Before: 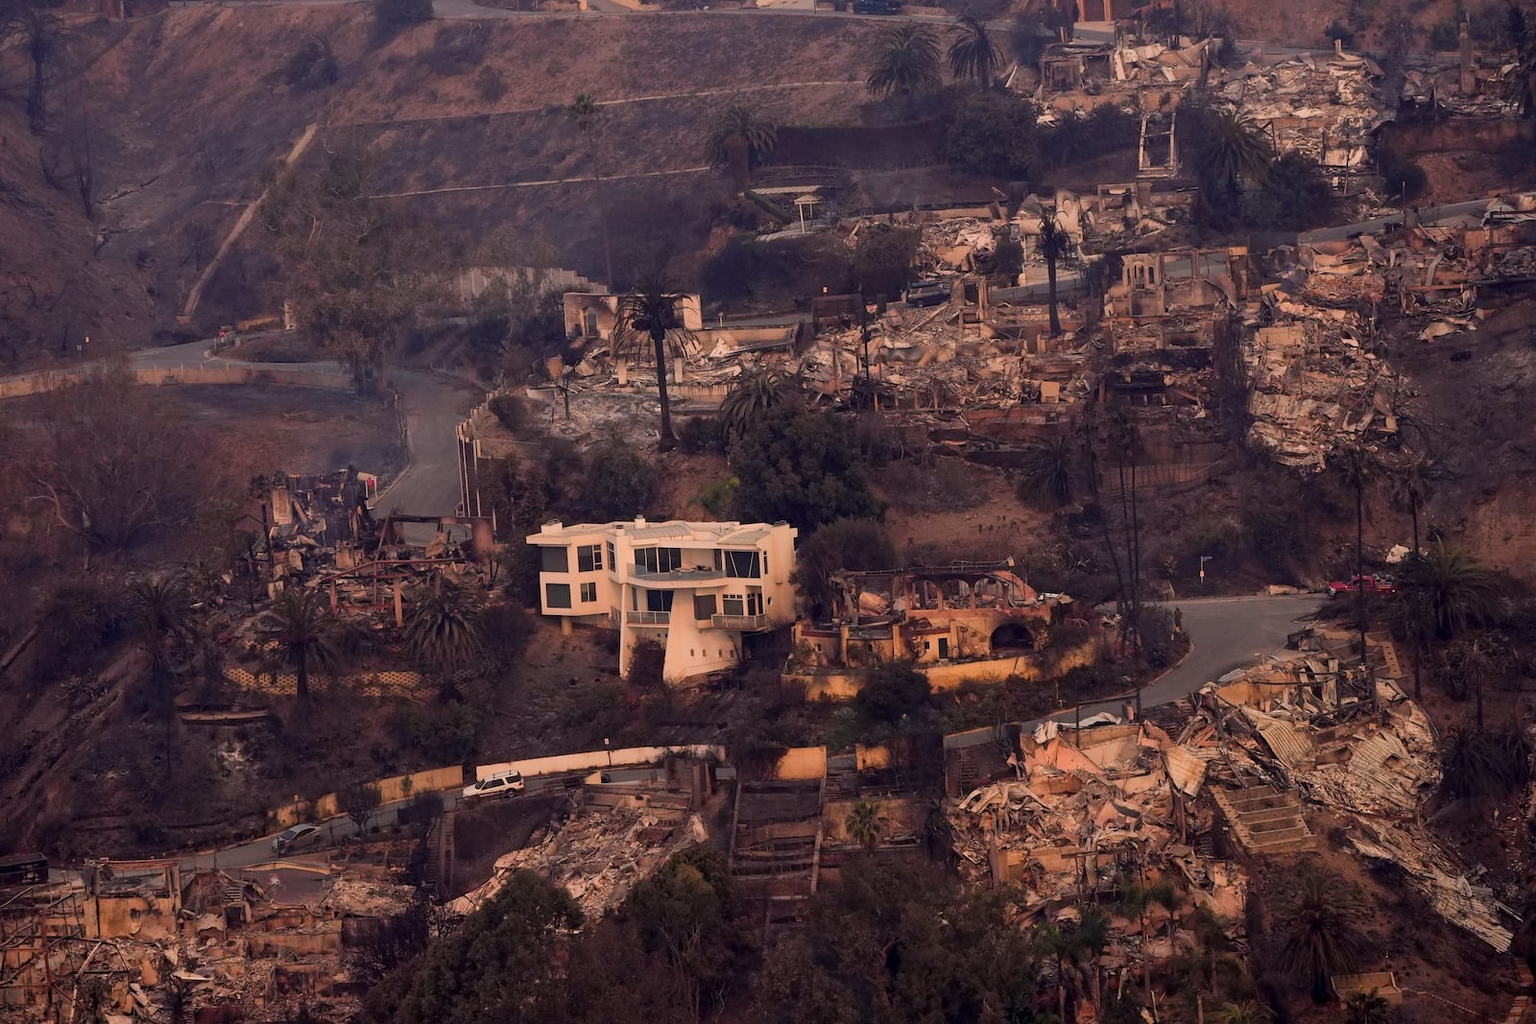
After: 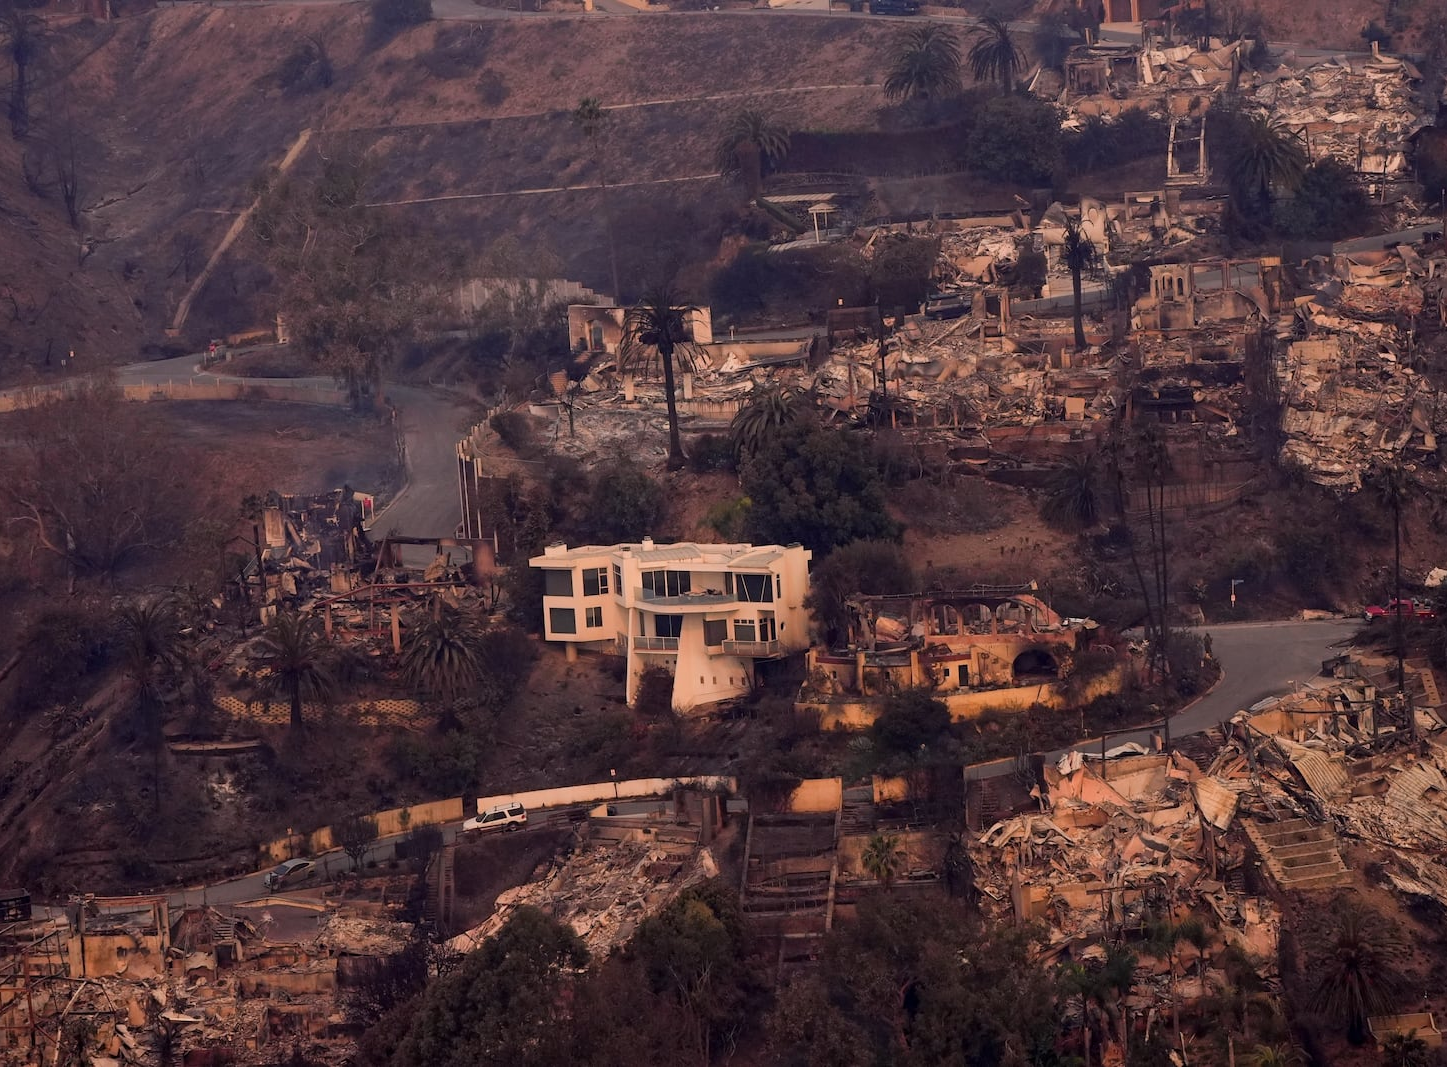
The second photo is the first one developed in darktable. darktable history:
crop and rotate: left 1.221%, right 8.324%
